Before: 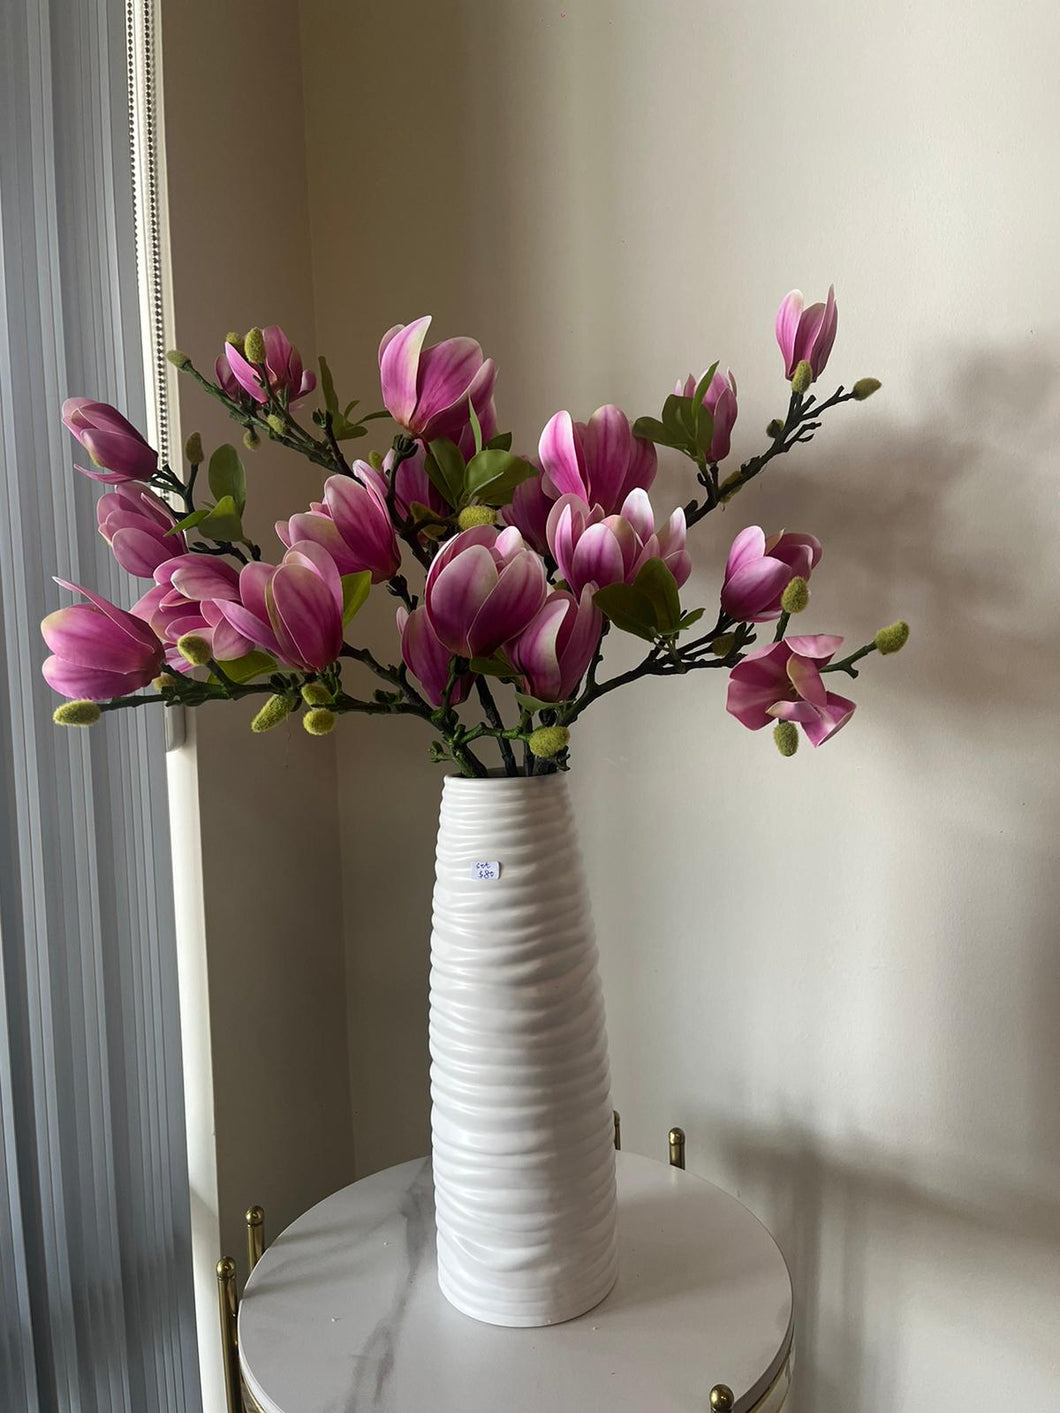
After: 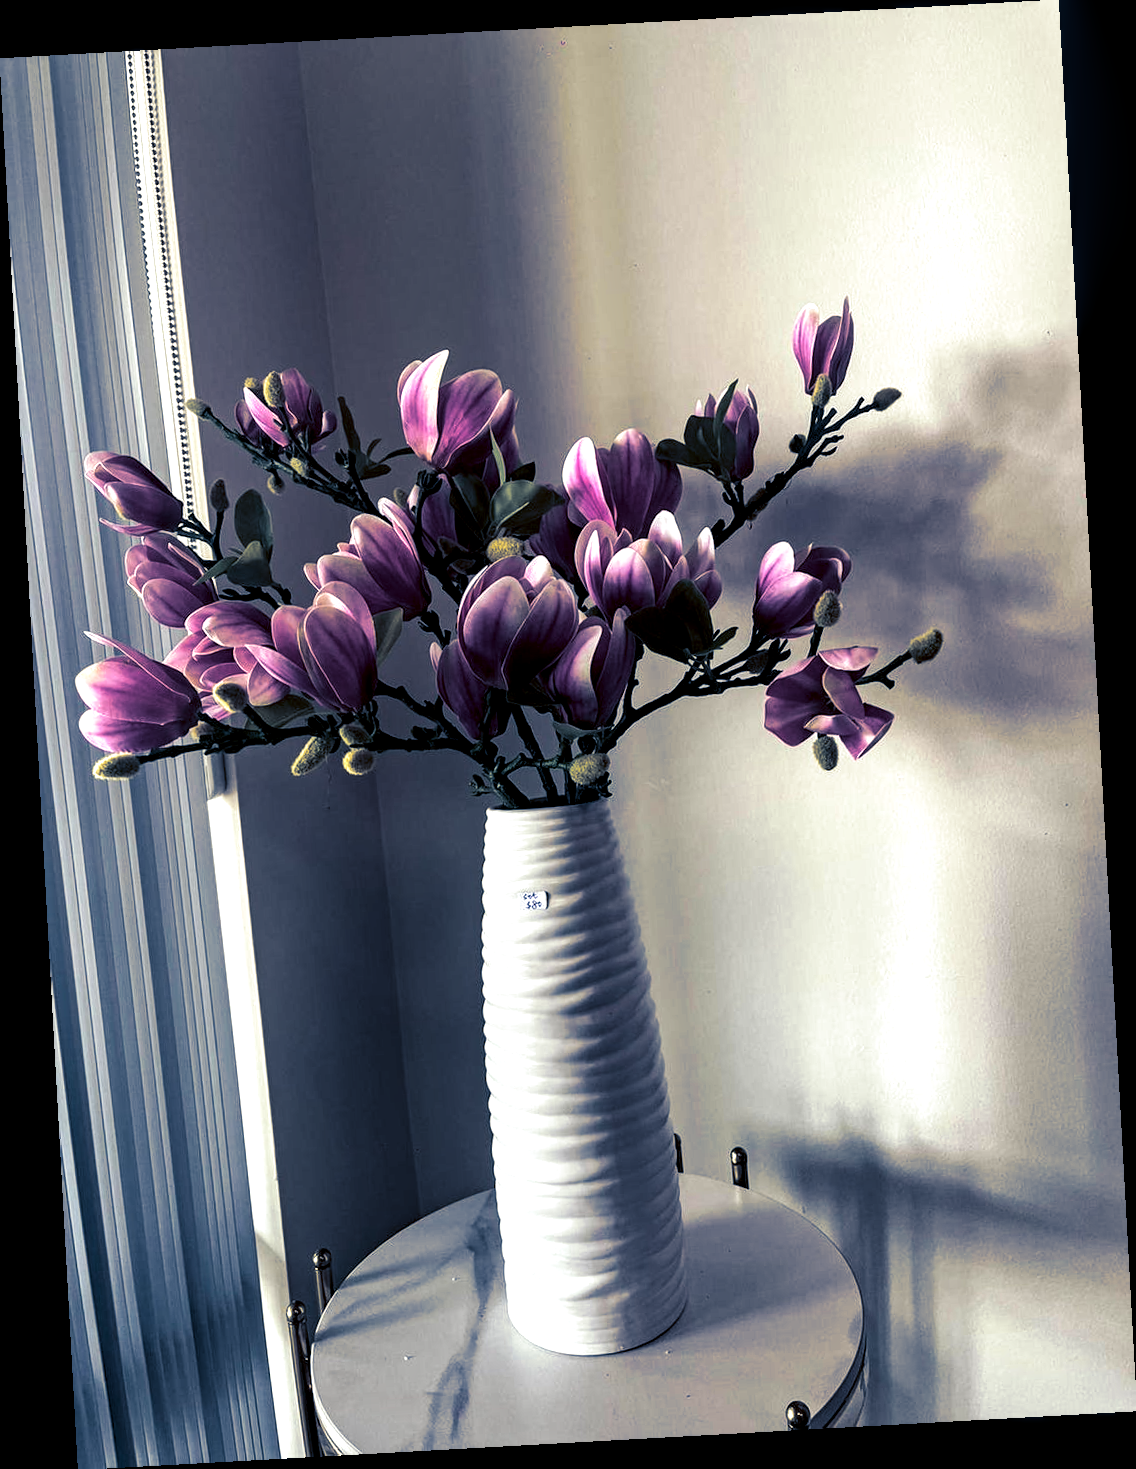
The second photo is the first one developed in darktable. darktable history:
rotate and perspective: rotation -3.18°, automatic cropping off
haze removal: compatibility mode true, adaptive false
color zones: curves: ch1 [(0.309, 0.524) (0.41, 0.329) (0.508, 0.509)]; ch2 [(0.25, 0.457) (0.75, 0.5)]
local contrast: highlights 80%, shadows 57%, detail 175%, midtone range 0.602
split-toning: shadows › hue 226.8°, shadows › saturation 0.84
